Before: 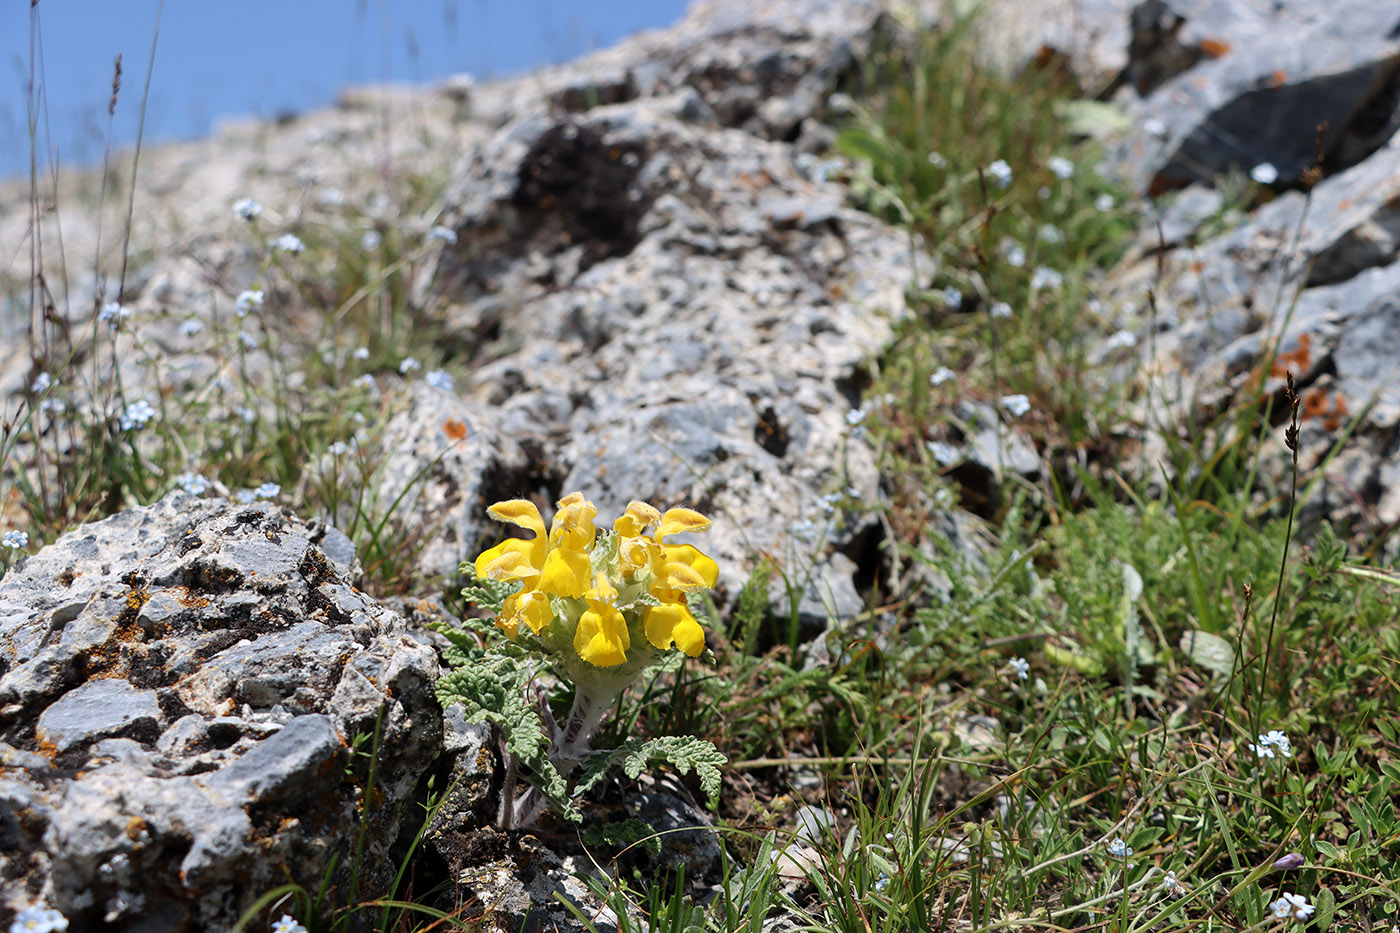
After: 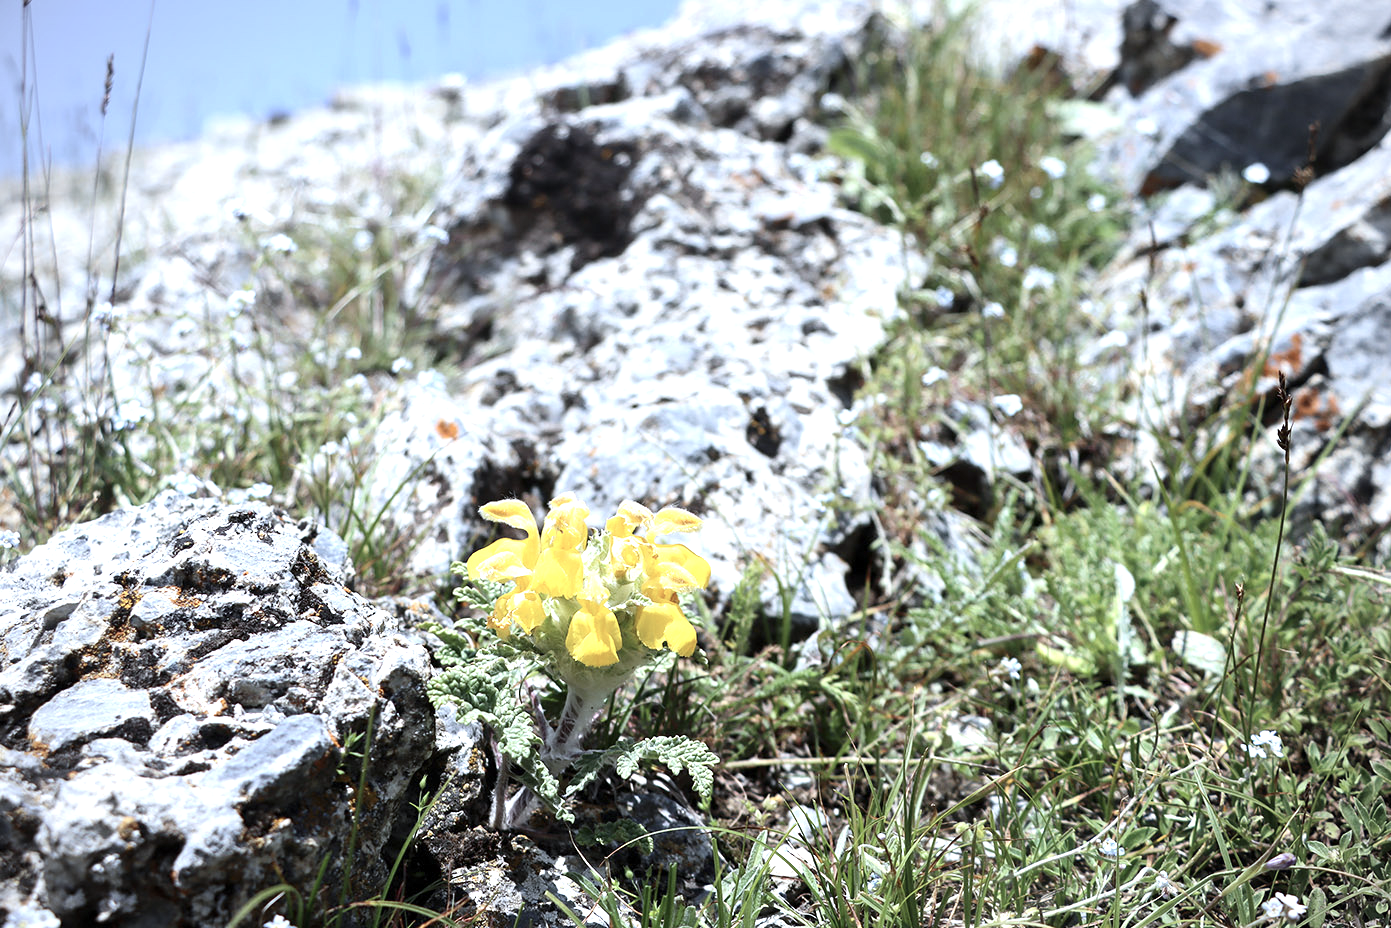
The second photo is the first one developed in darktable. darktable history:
white balance: red 0.924, blue 1.095
contrast brightness saturation: contrast 0.1, saturation -0.3
exposure: exposure 1.061 EV, compensate highlight preservation false
vignetting: fall-off radius 60.65%
crop and rotate: left 0.614%, top 0.179%, bottom 0.309%
tone equalizer: on, module defaults
